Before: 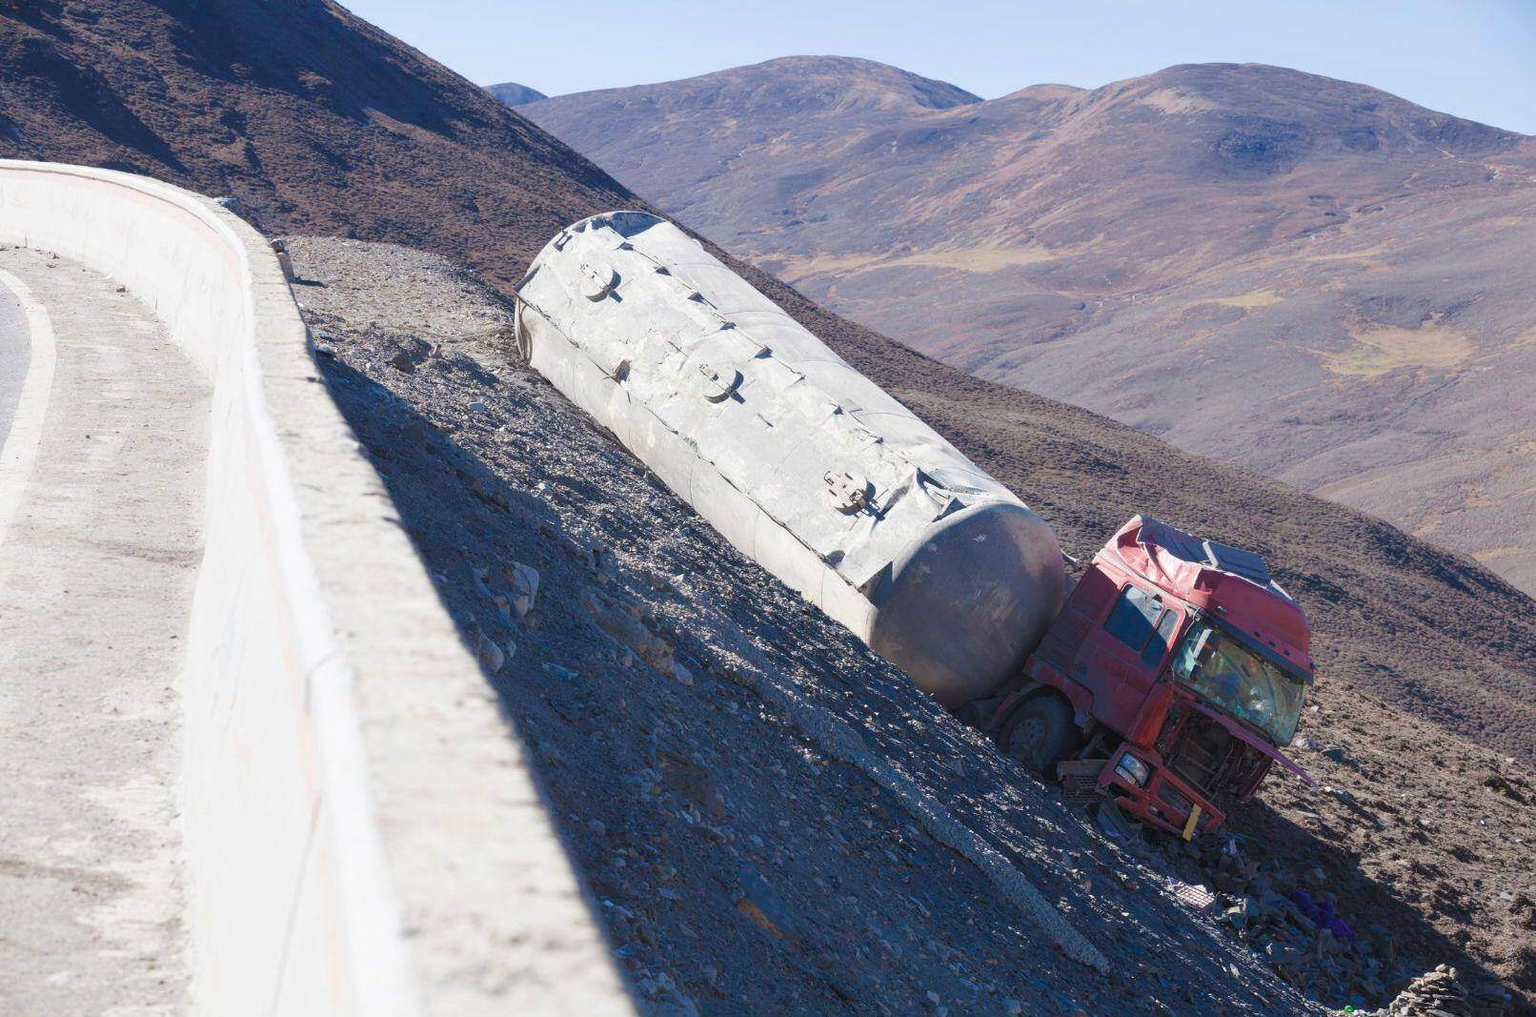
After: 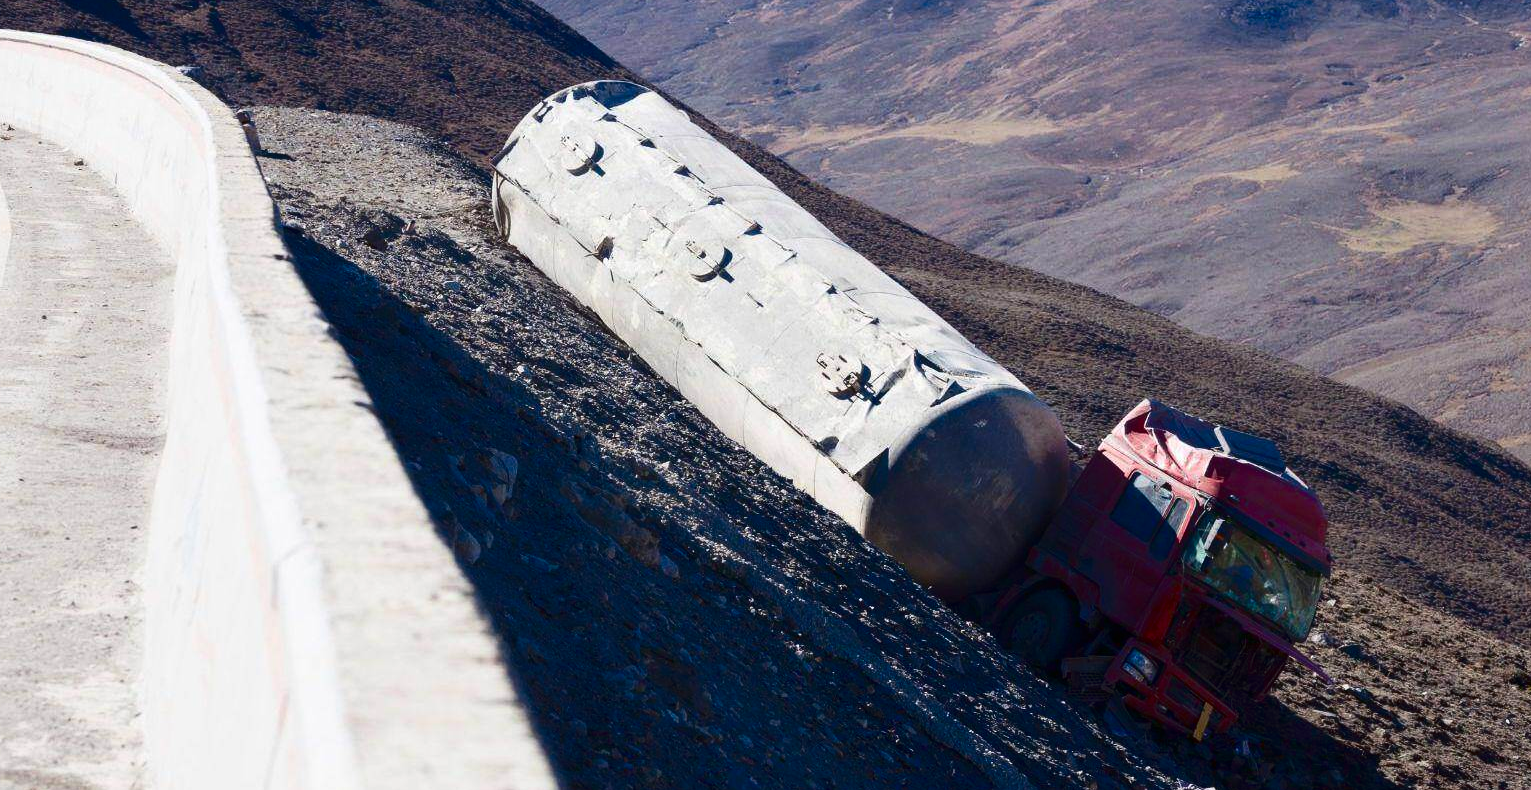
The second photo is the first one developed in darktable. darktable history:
crop and rotate: left 2.991%, top 13.302%, right 1.981%, bottom 12.636%
contrast brightness saturation: contrast 0.19, brightness -0.24, saturation 0.11
